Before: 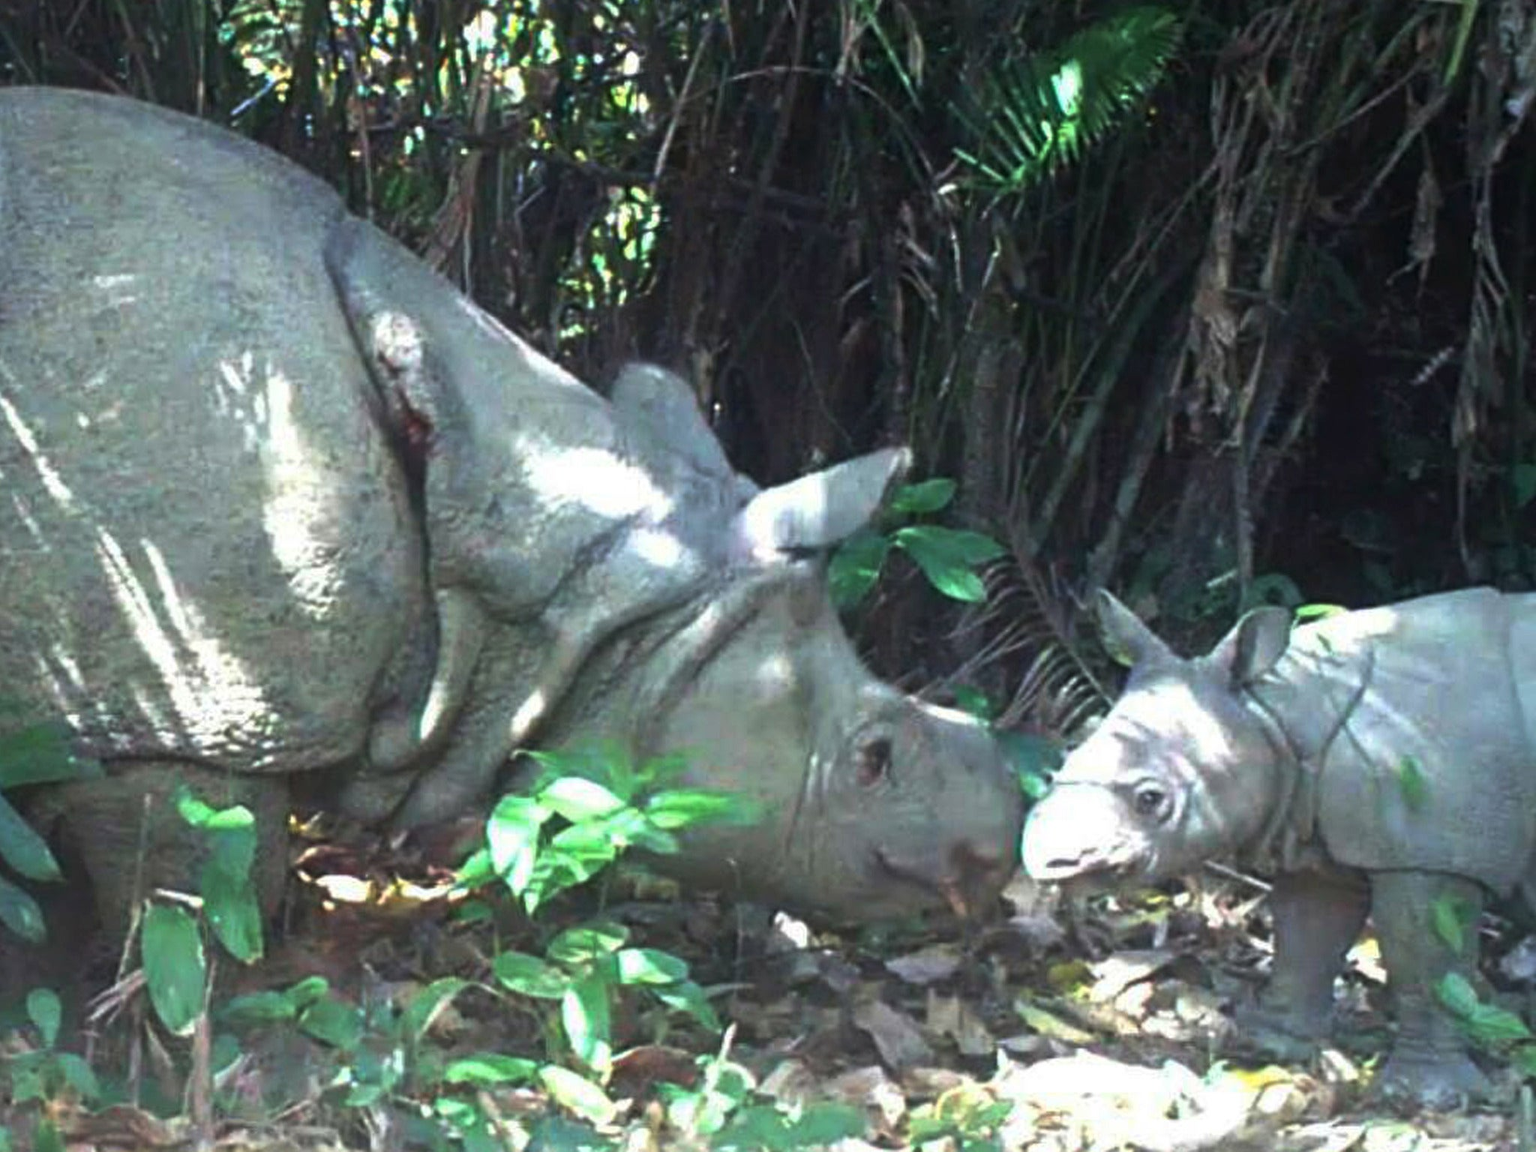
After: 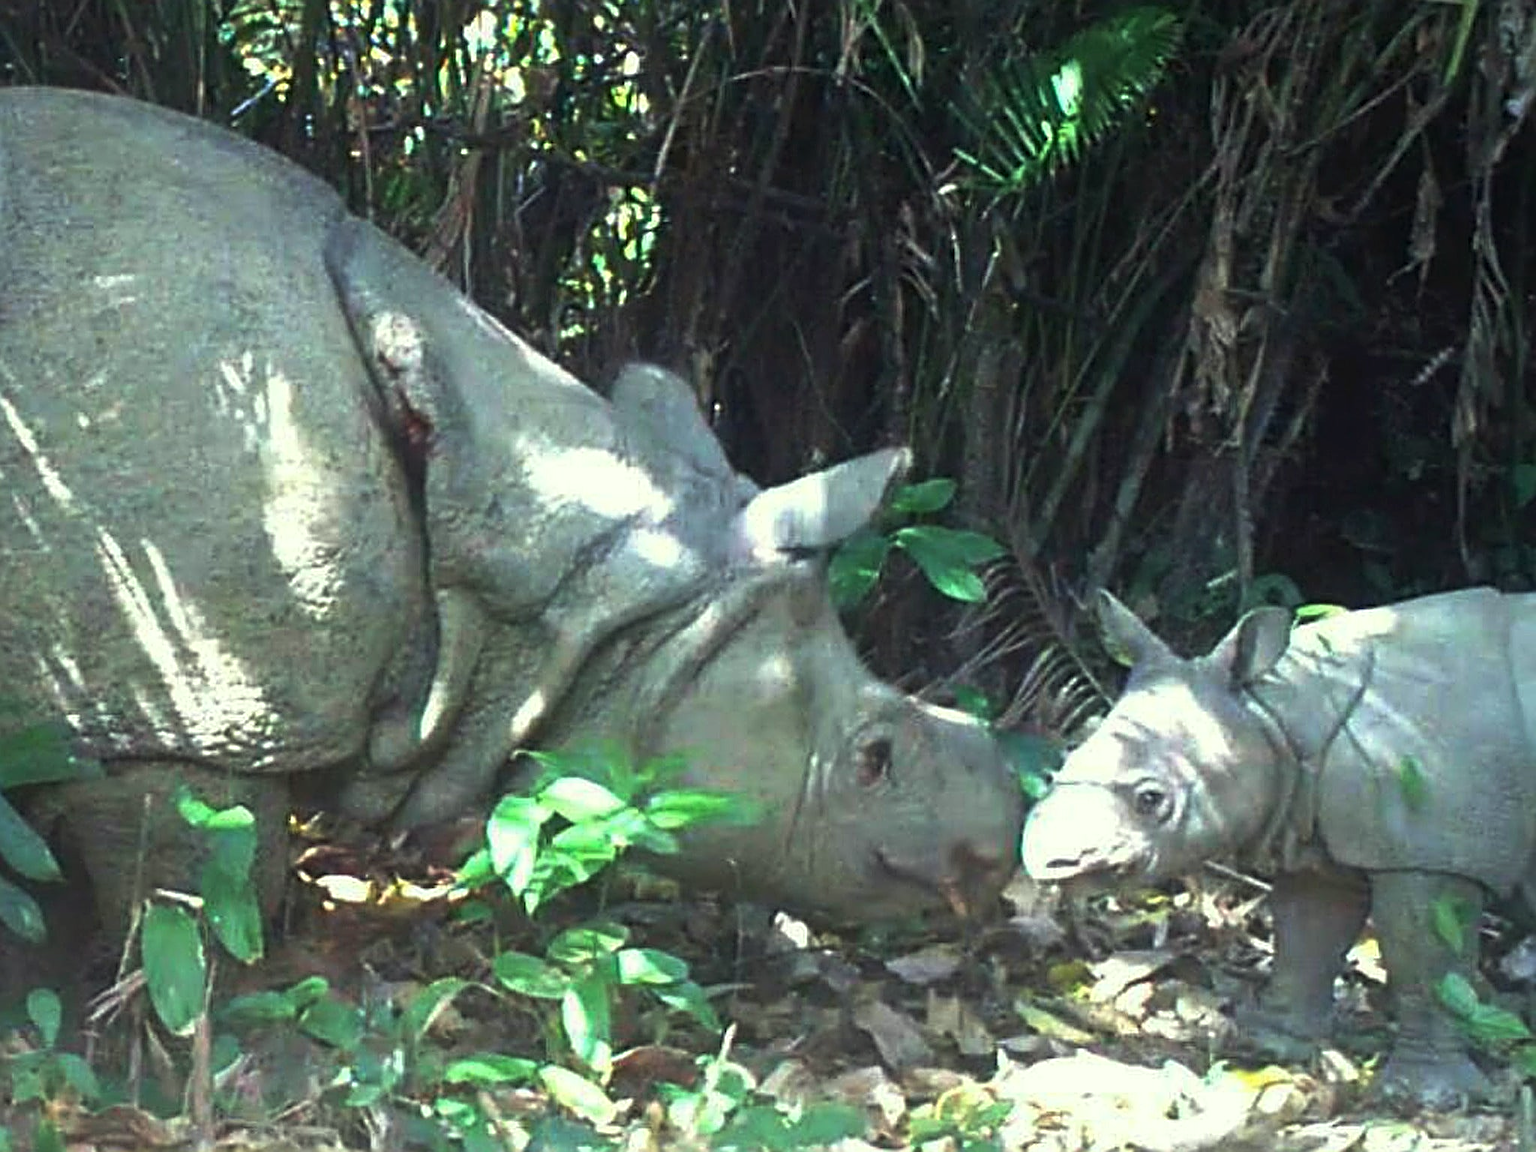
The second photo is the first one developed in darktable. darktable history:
sharpen: amount 0.984
color correction: highlights a* -4.35, highlights b* 7.29
